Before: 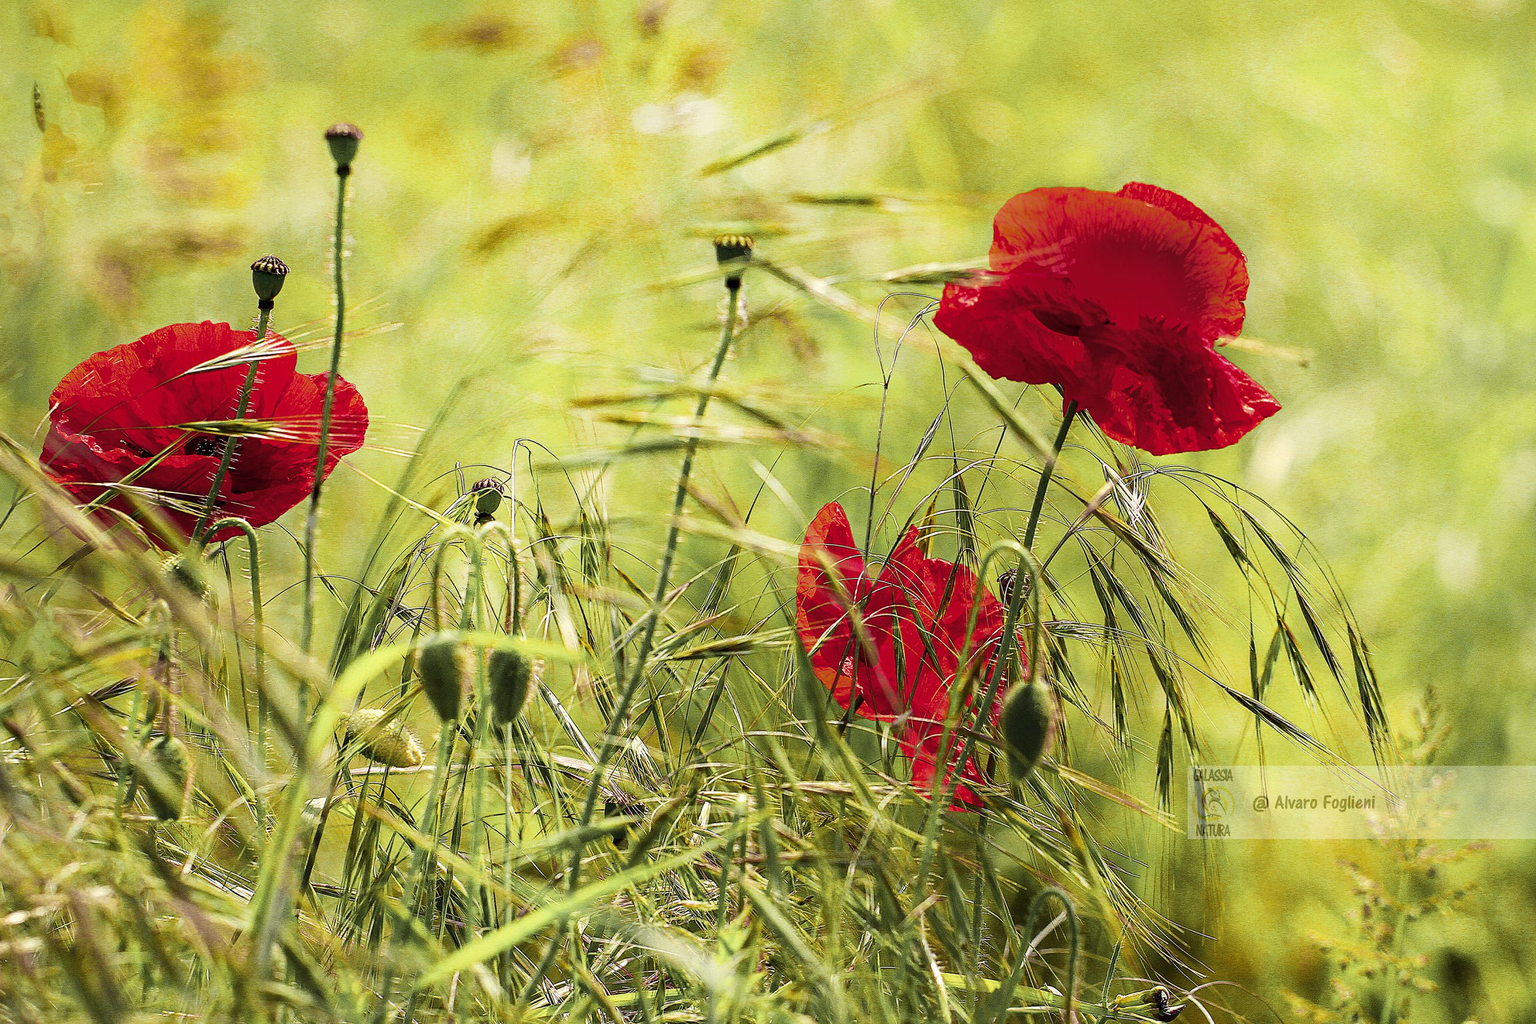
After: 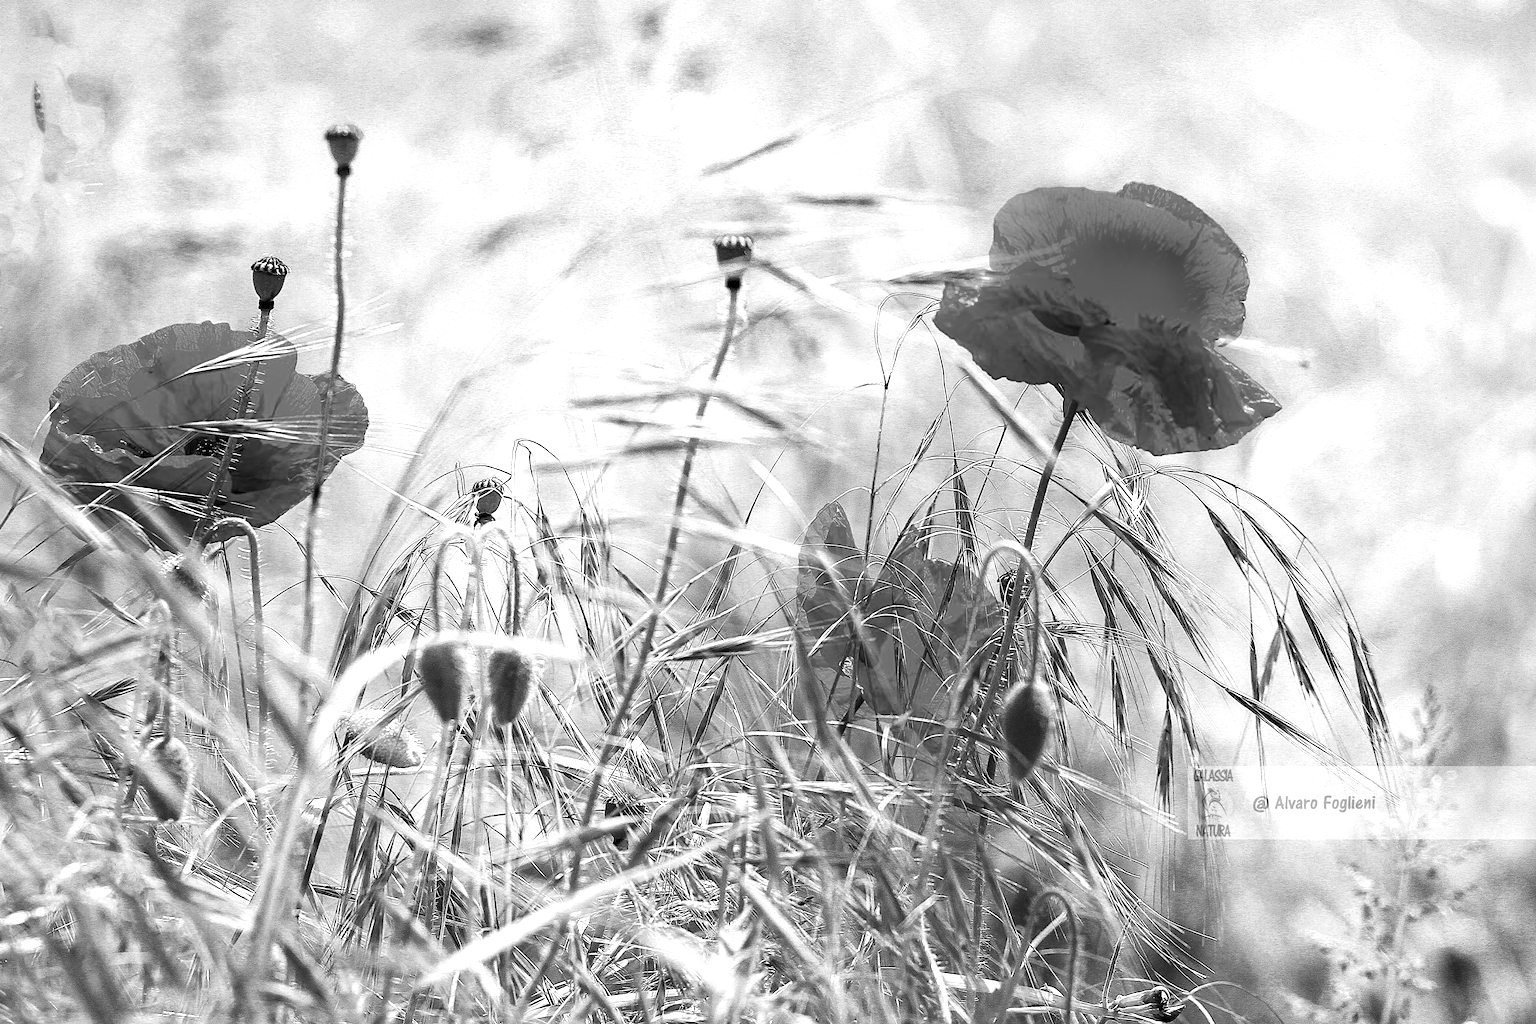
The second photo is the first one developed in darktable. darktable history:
monochrome: on, module defaults
exposure: black level correction 0, exposure 0.68 EV, compensate exposure bias true, compensate highlight preservation false
